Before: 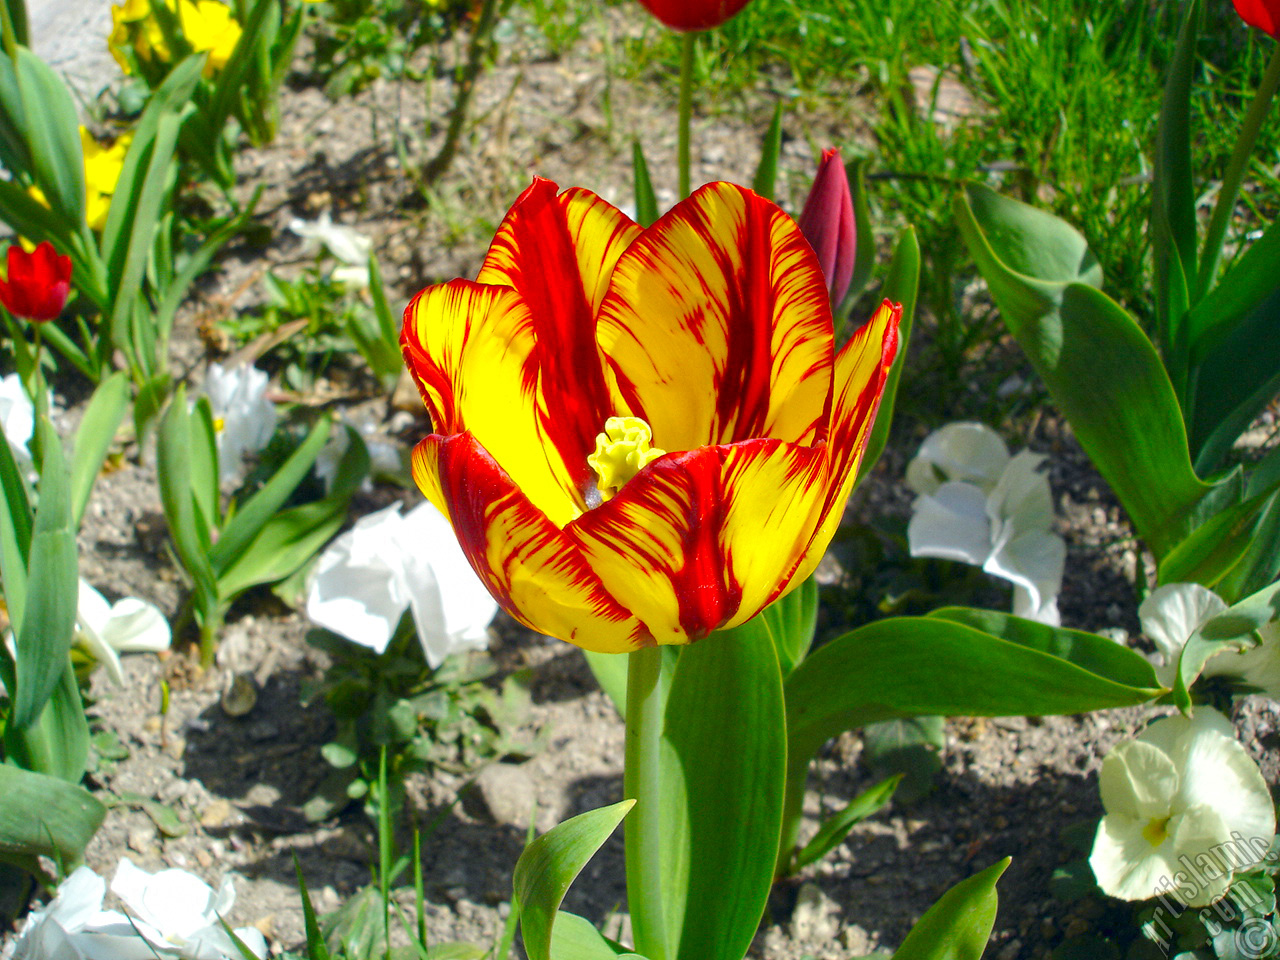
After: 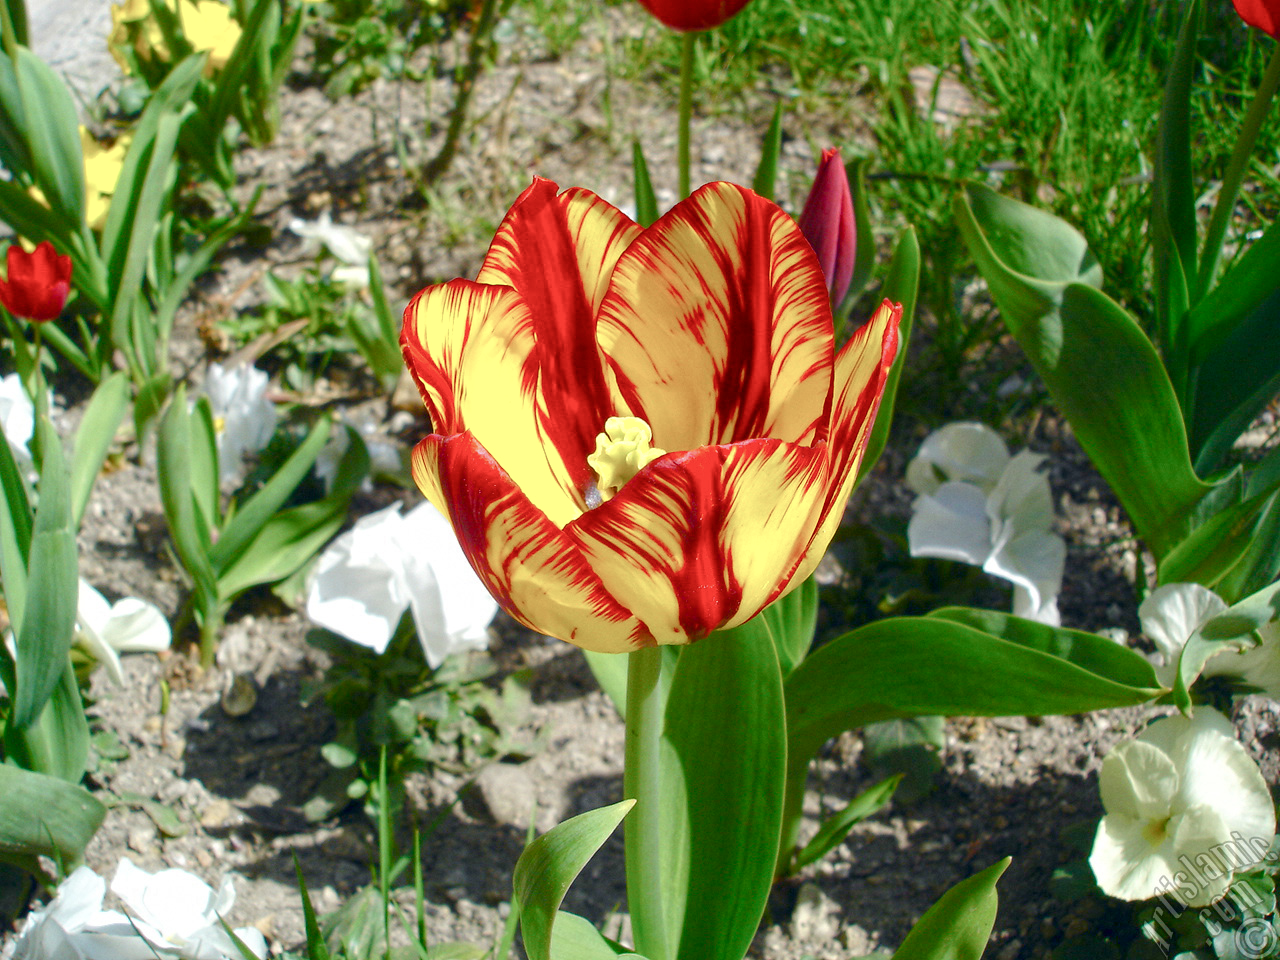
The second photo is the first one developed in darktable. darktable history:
color balance rgb: perceptual saturation grading › global saturation -10.217%, perceptual saturation grading › highlights -26.937%, perceptual saturation grading › shadows 21.502%, global vibrance 20%
